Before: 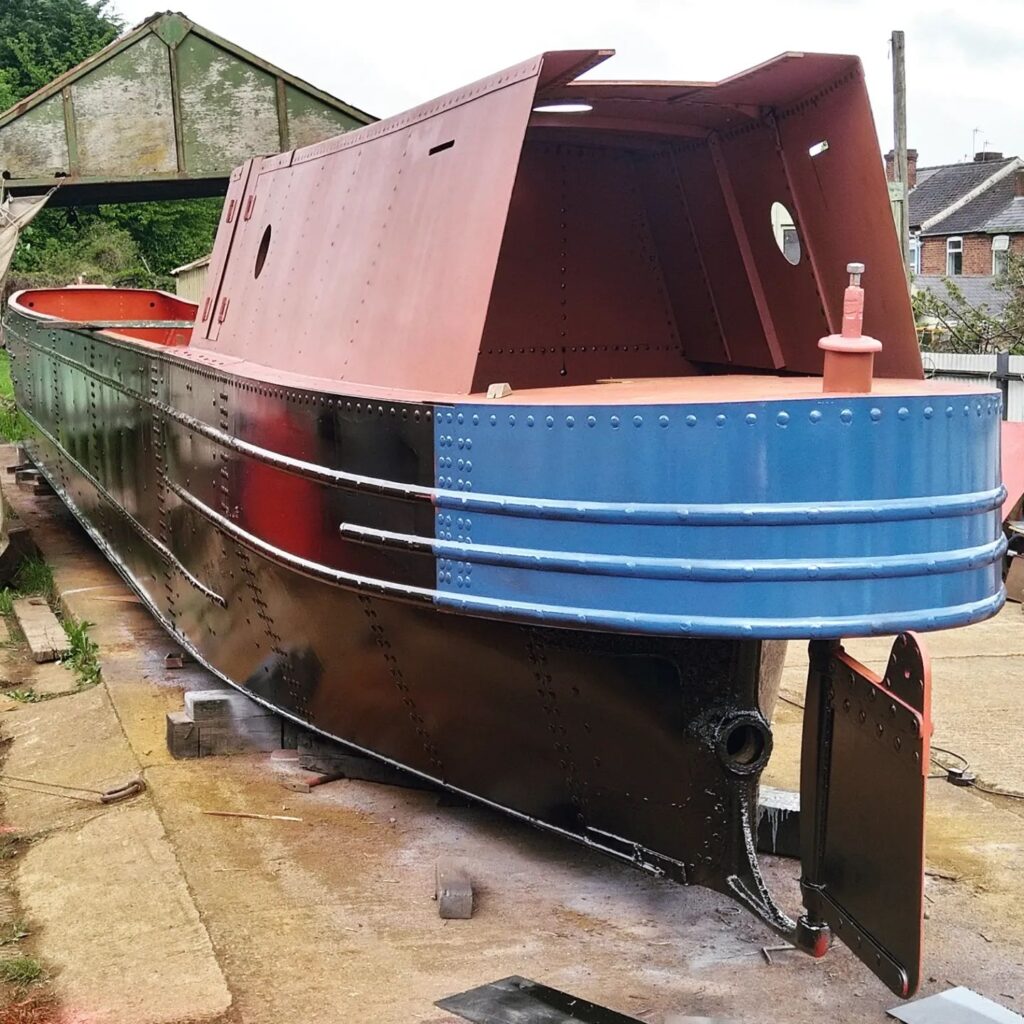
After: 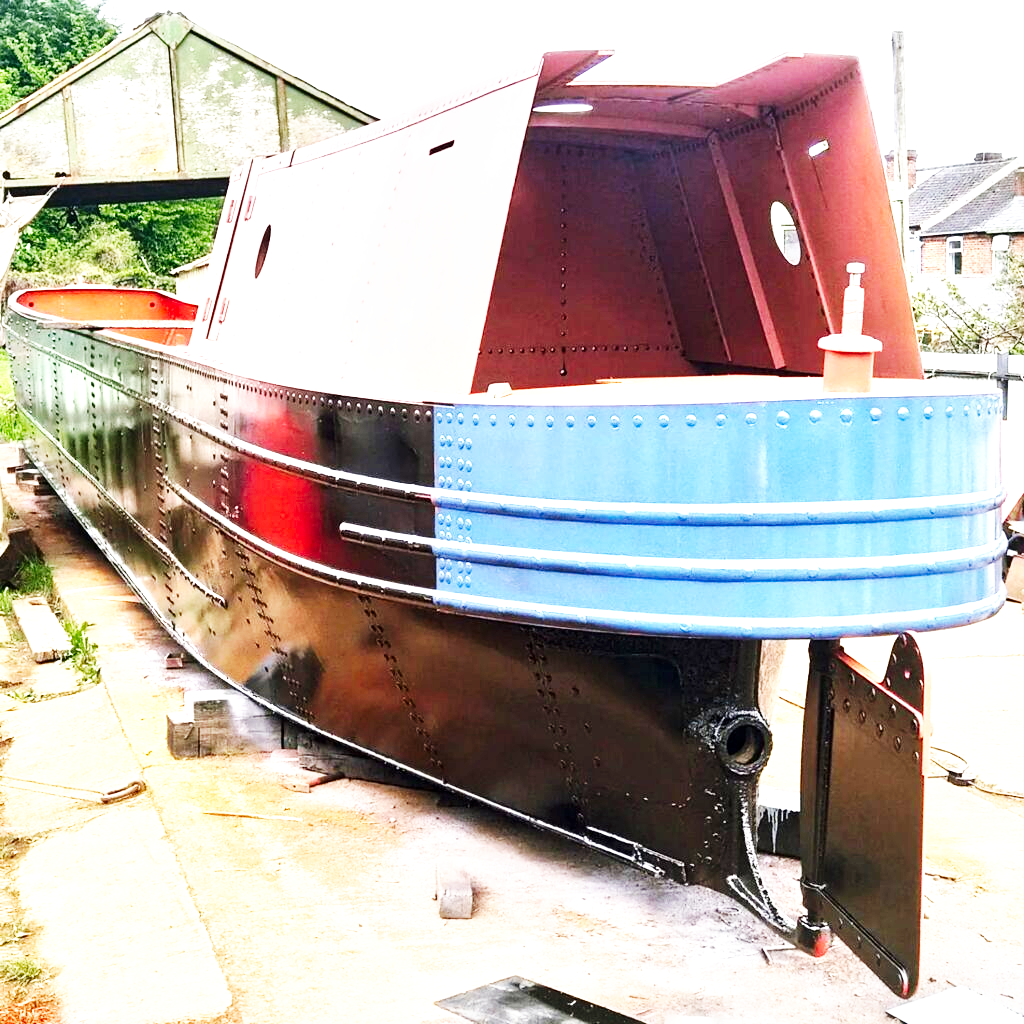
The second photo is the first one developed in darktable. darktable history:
local contrast: mode bilateral grid, contrast 21, coarseness 50, detail 130%, midtone range 0.2
exposure: black level correction 0, exposure 0.895 EV, compensate exposure bias true, compensate highlight preservation false
base curve: curves: ch0 [(0, 0) (0.007, 0.004) (0.027, 0.03) (0.046, 0.07) (0.207, 0.54) (0.442, 0.872) (0.673, 0.972) (1, 1)], preserve colors none
